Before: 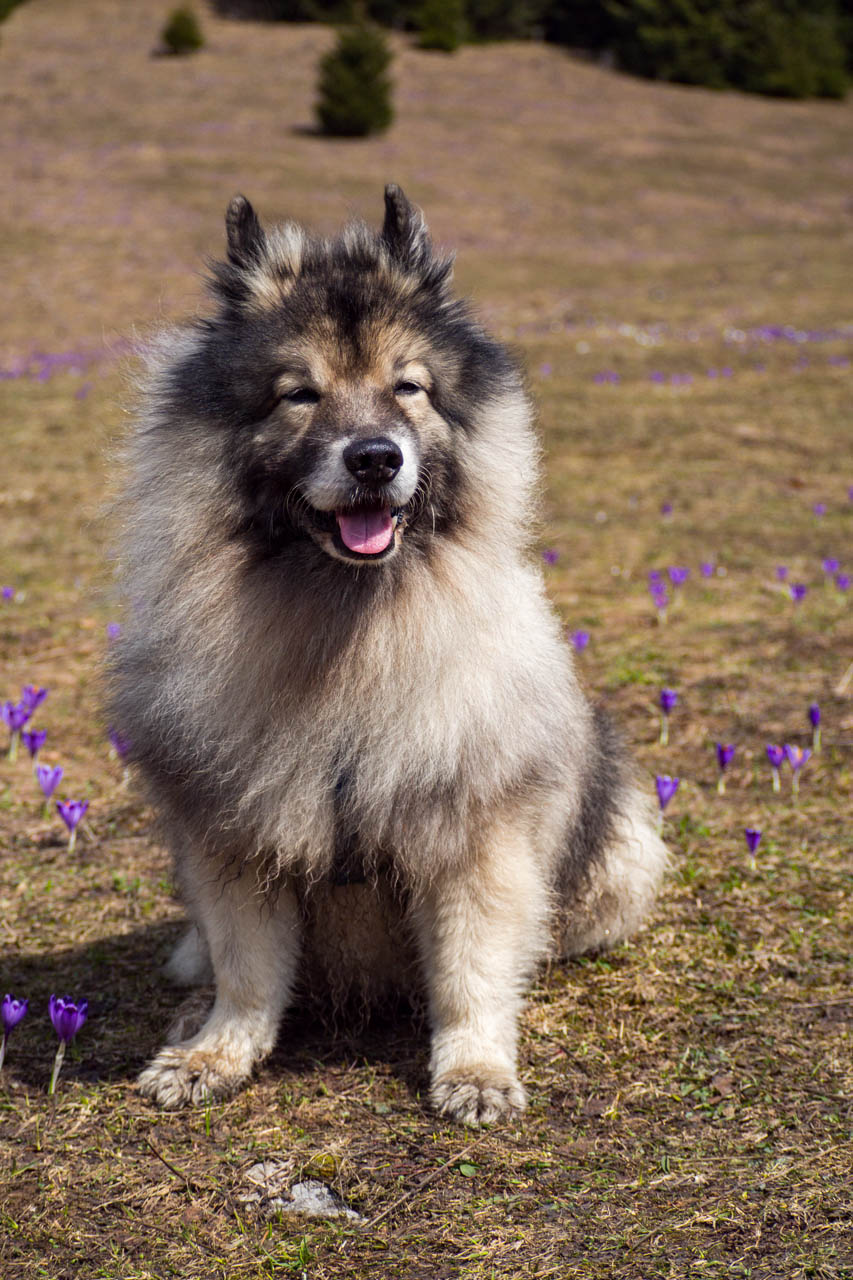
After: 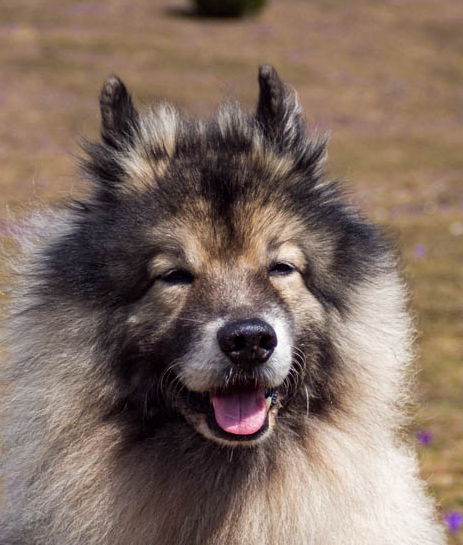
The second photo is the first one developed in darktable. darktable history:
crop: left 14.833%, top 9.315%, right 30.869%, bottom 48.091%
